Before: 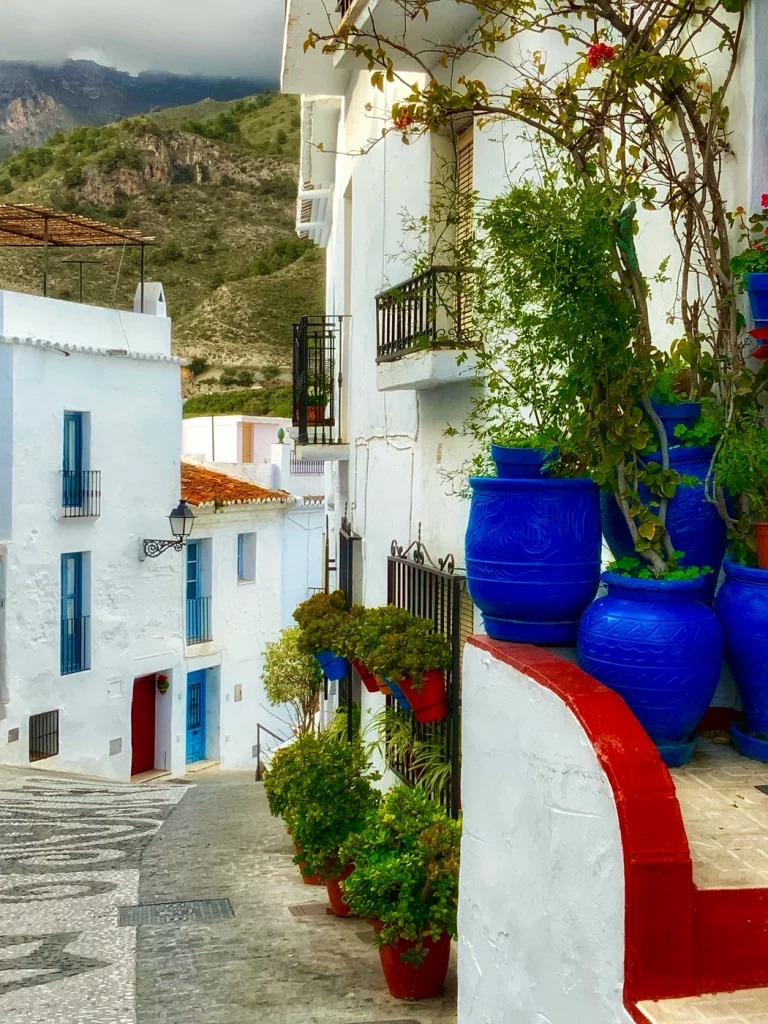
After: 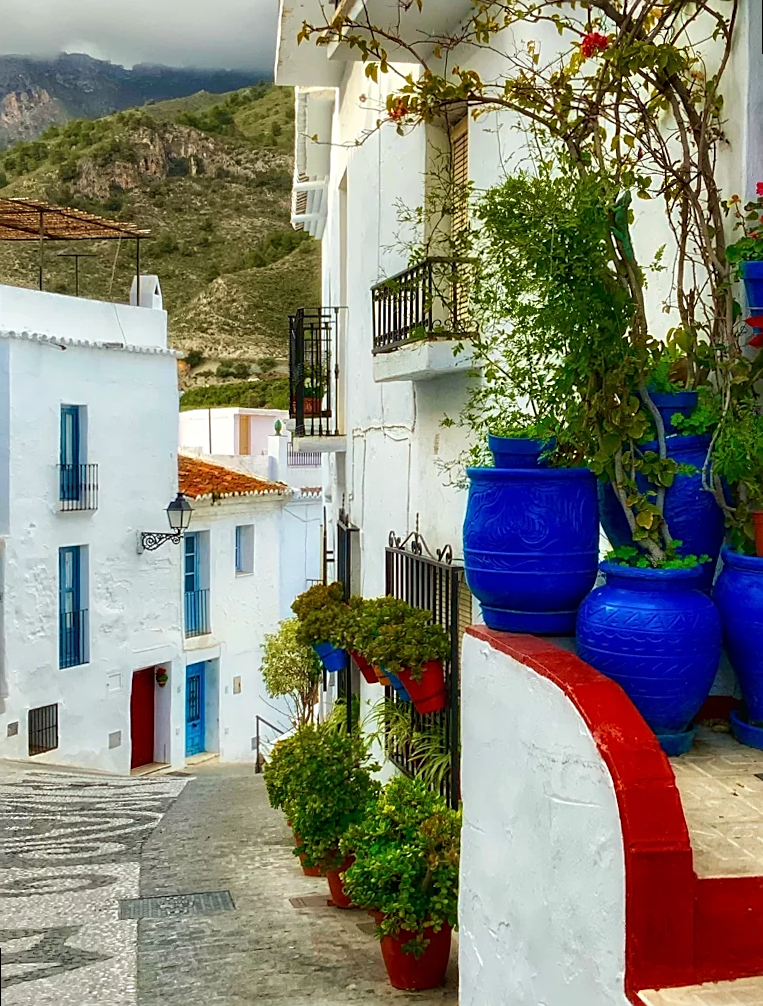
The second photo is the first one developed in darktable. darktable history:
sharpen: on, module defaults
rotate and perspective: rotation -0.45°, automatic cropping original format, crop left 0.008, crop right 0.992, crop top 0.012, crop bottom 0.988
